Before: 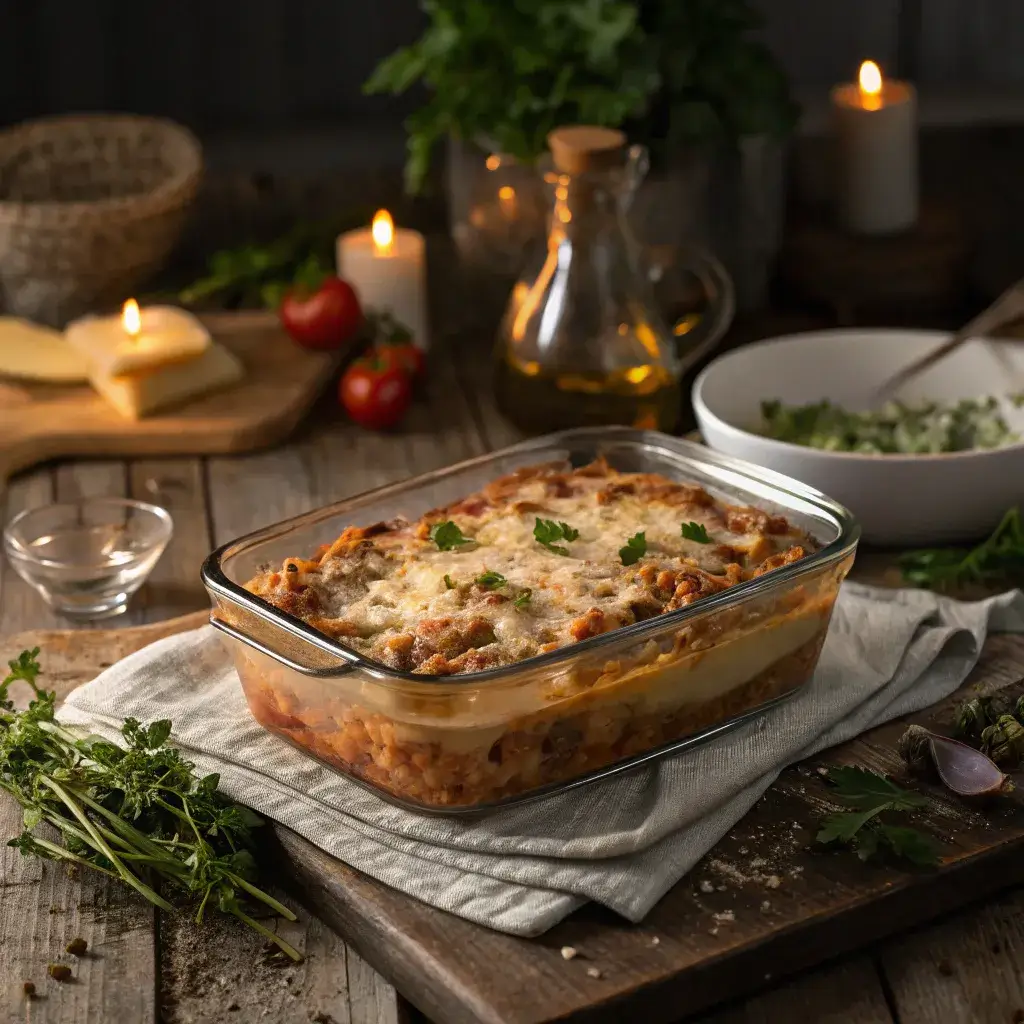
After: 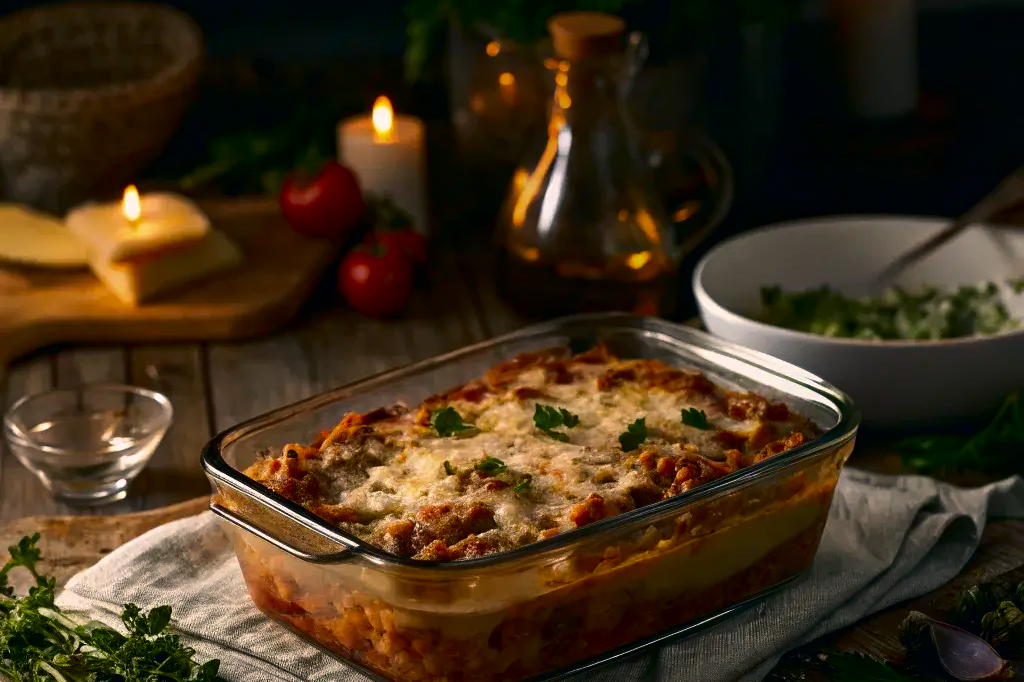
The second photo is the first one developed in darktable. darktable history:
color correction: highlights a* 5.44, highlights b* 5.32, shadows a* -4.68, shadows b* -5.11
crop: top 11.166%, bottom 22.181%
contrast brightness saturation: contrast 0.105, brightness -0.272, saturation 0.147
